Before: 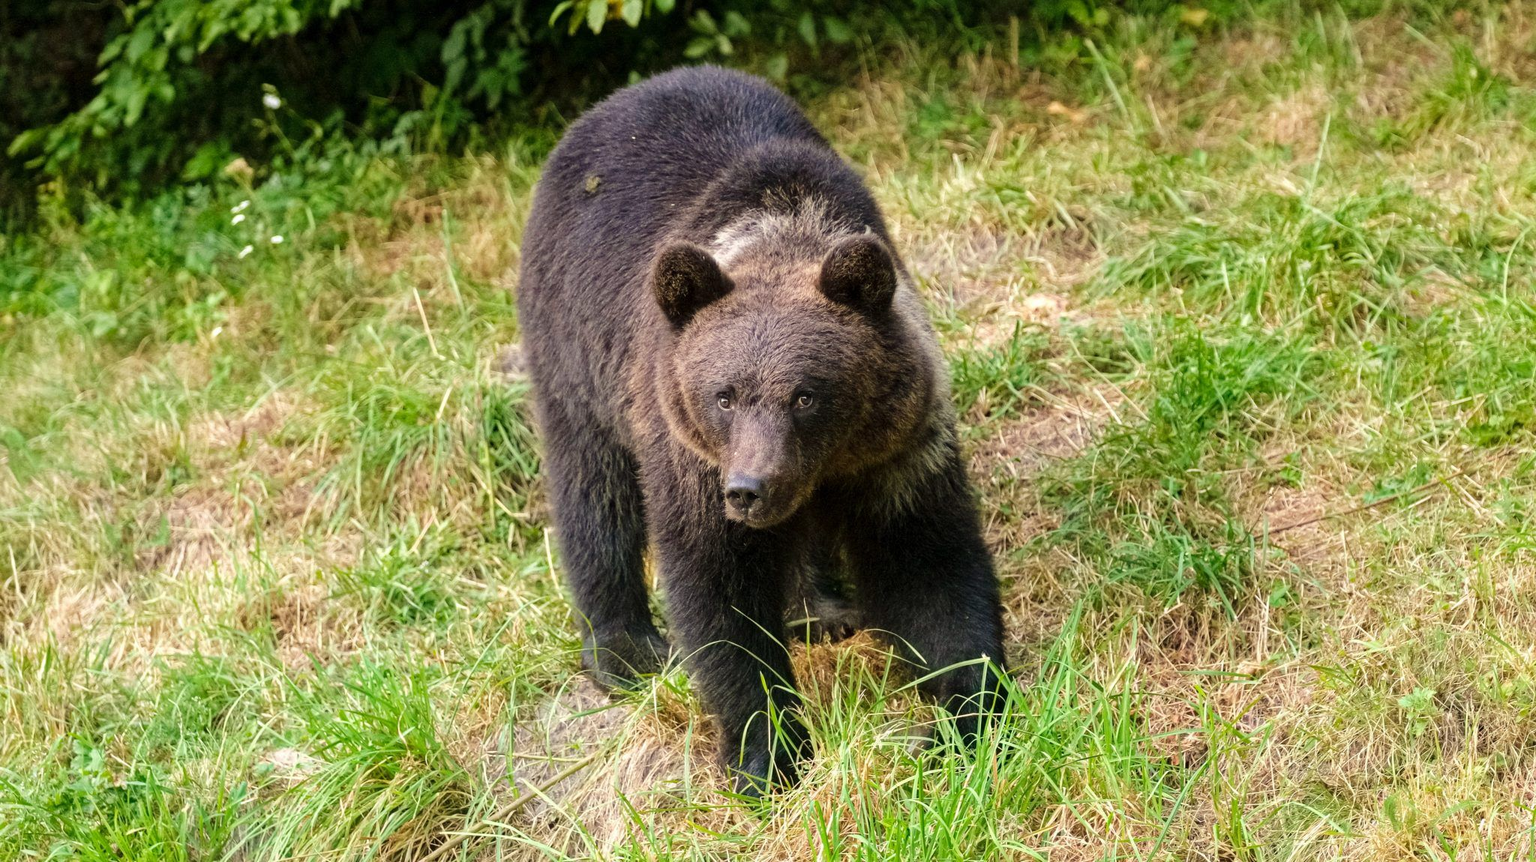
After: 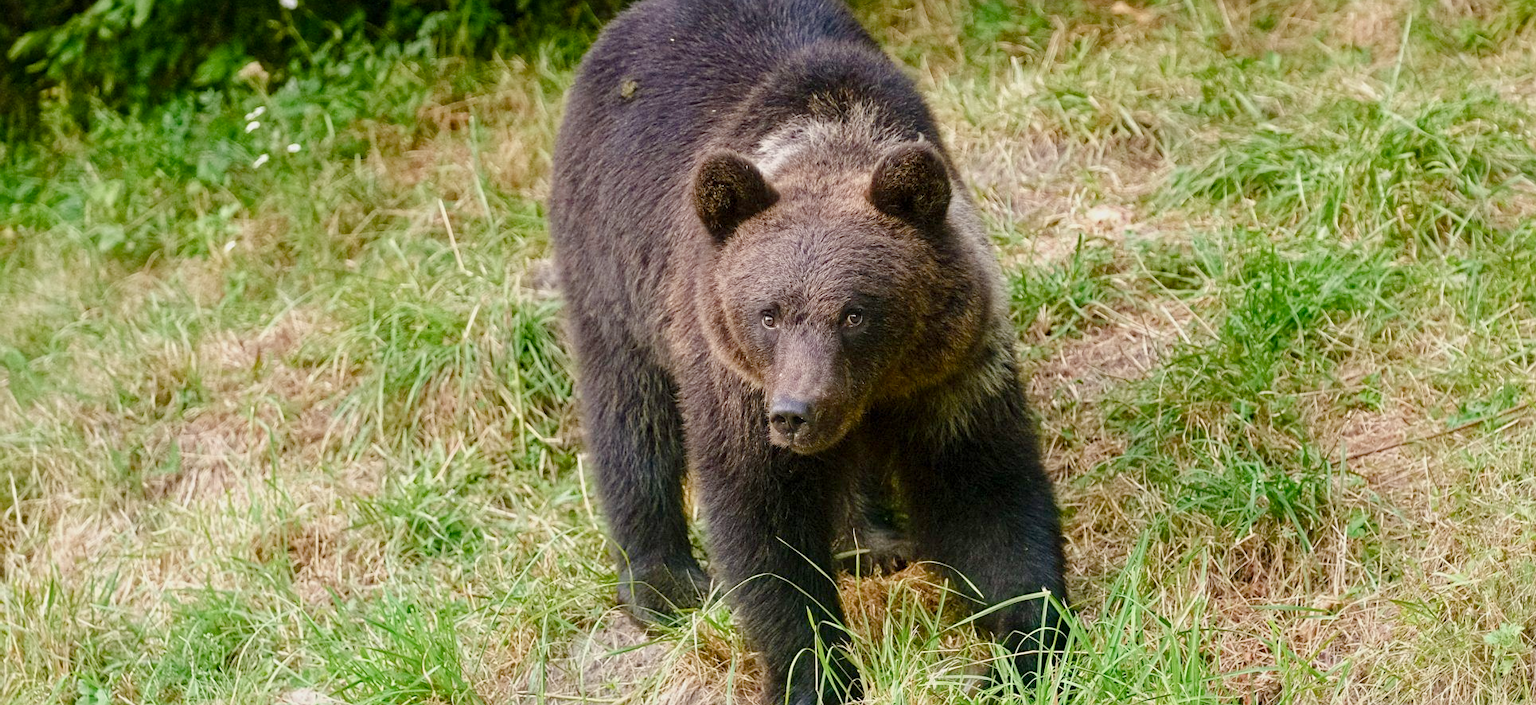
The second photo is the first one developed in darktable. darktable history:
color balance rgb: shadows lift › chroma 1%, shadows lift › hue 113°, highlights gain › chroma 0.2%, highlights gain › hue 333°, perceptual saturation grading › global saturation 20%, perceptual saturation grading › highlights -50%, perceptual saturation grading › shadows 25%, contrast -10%
crop and rotate: angle 0.03°, top 11.643%, right 5.651%, bottom 11.189%
sharpen: amount 0.2
